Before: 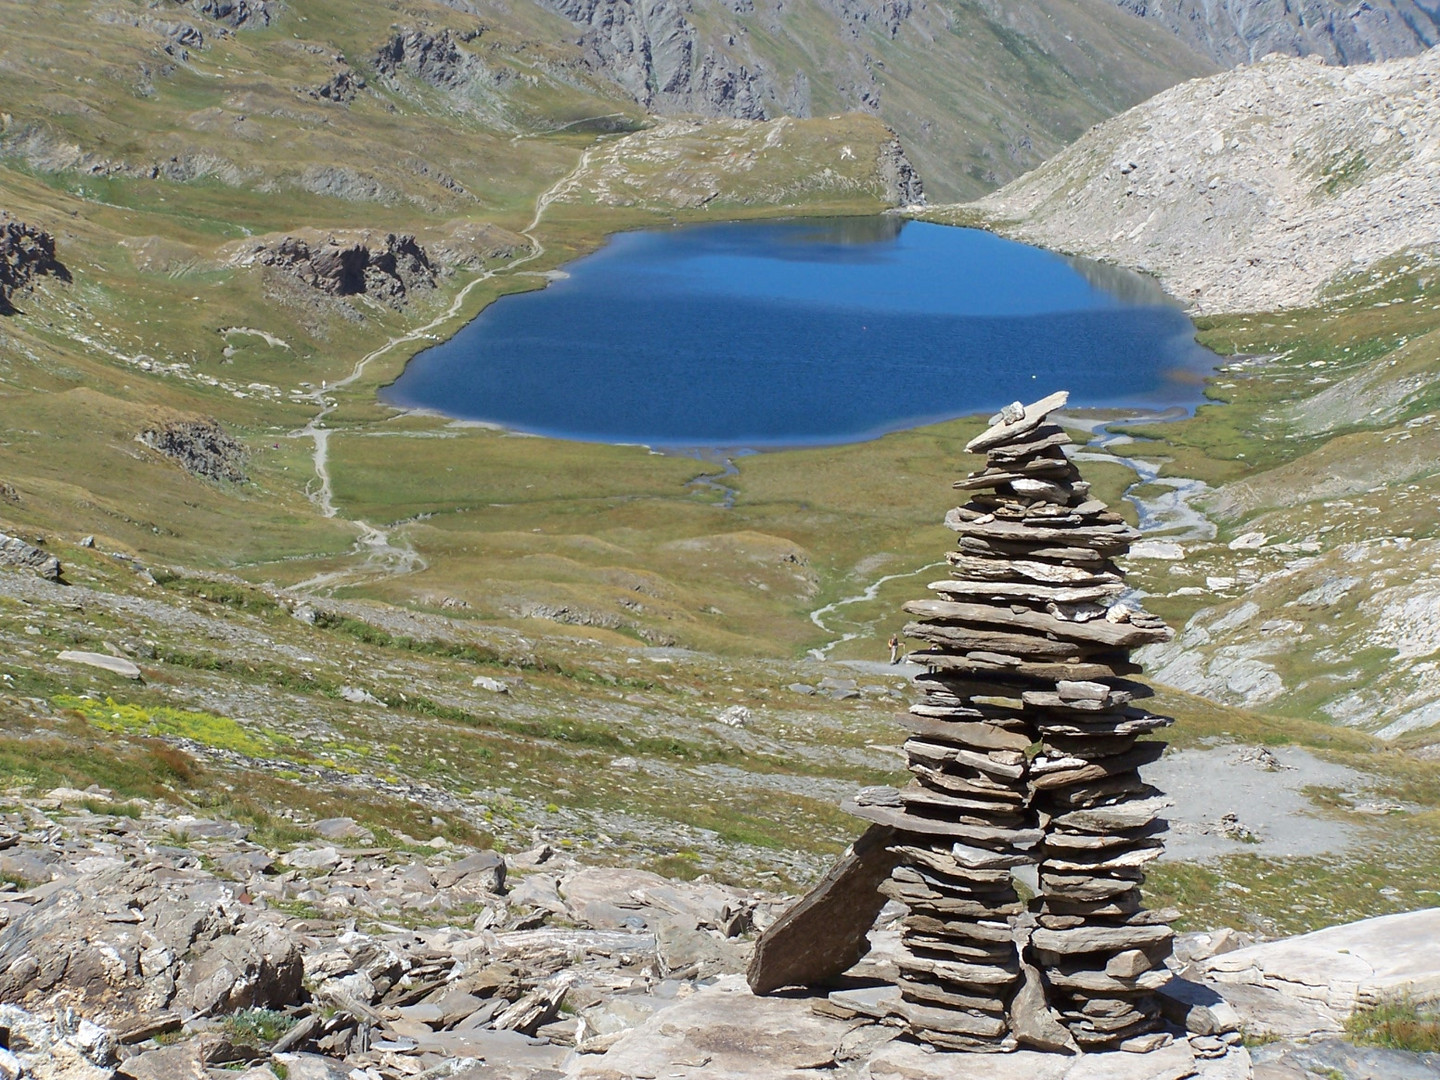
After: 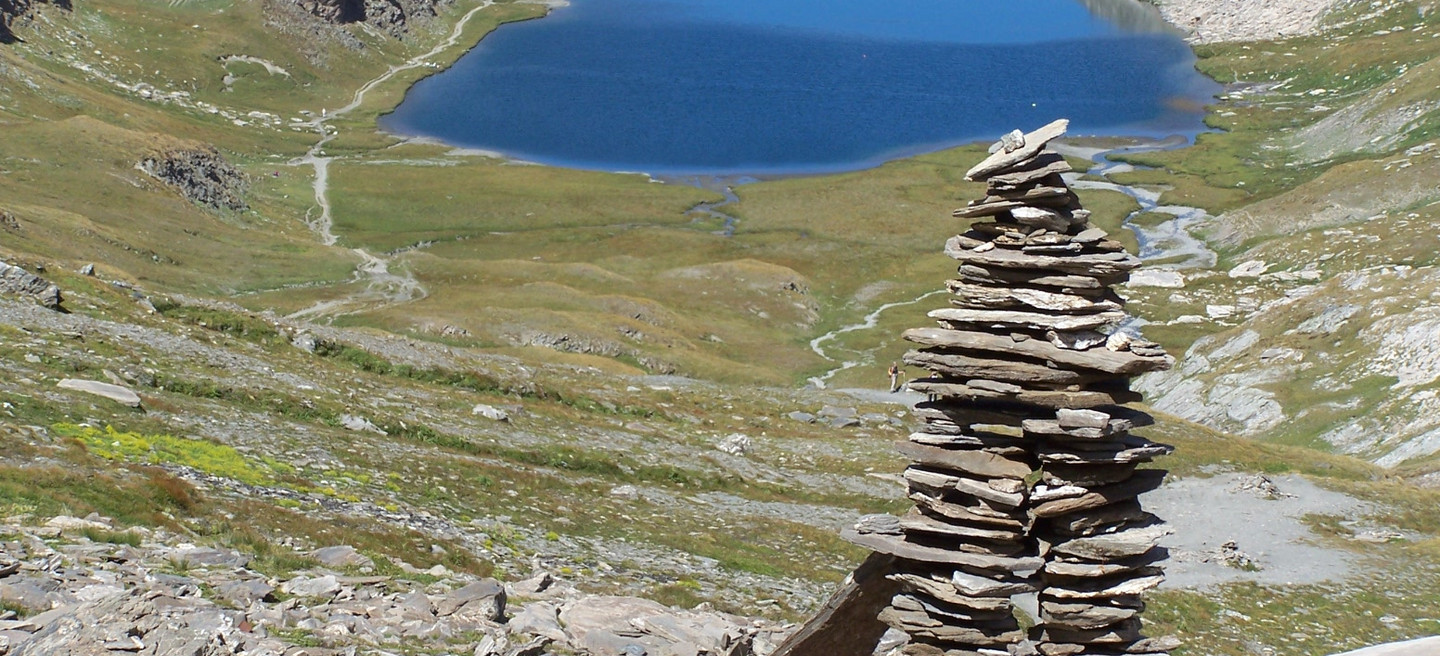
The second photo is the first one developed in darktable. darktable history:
crop and rotate: top 25.205%, bottom 14.006%
